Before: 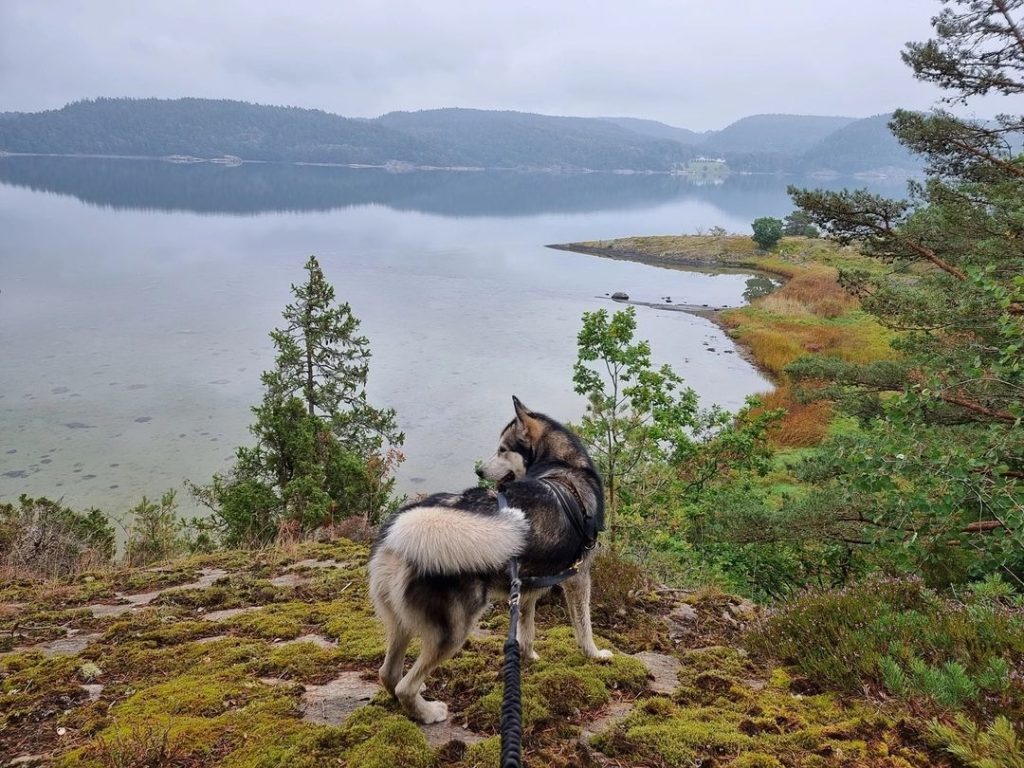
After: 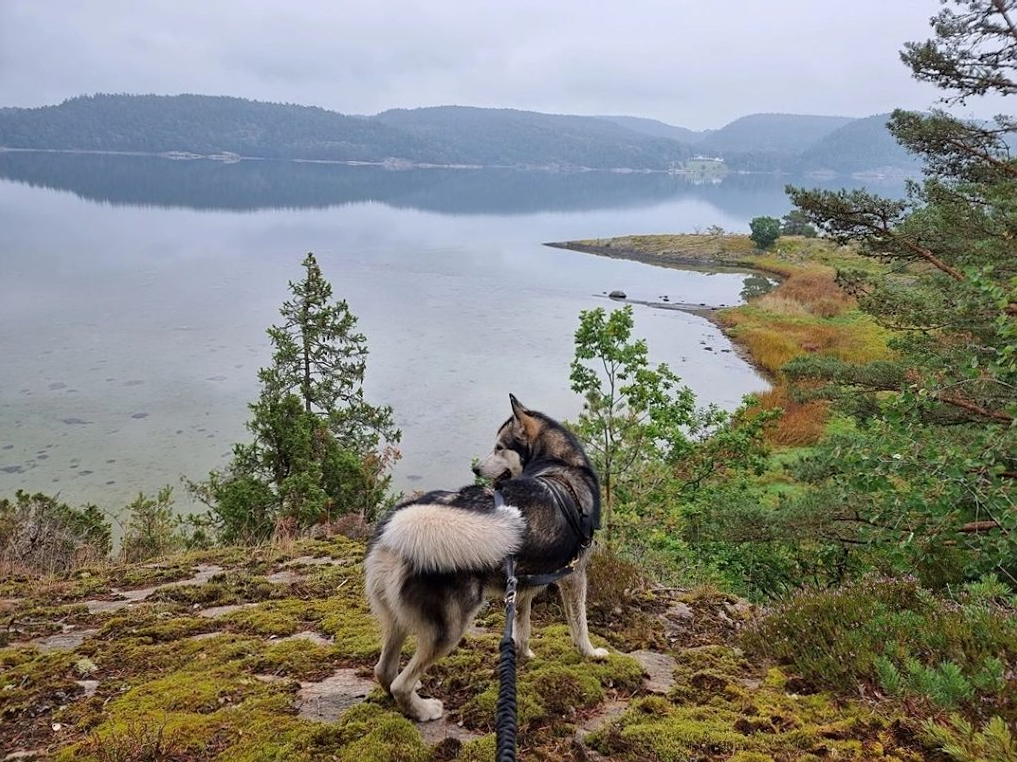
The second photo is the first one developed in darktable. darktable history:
crop and rotate: angle -0.293°
sharpen: amount 0.201
